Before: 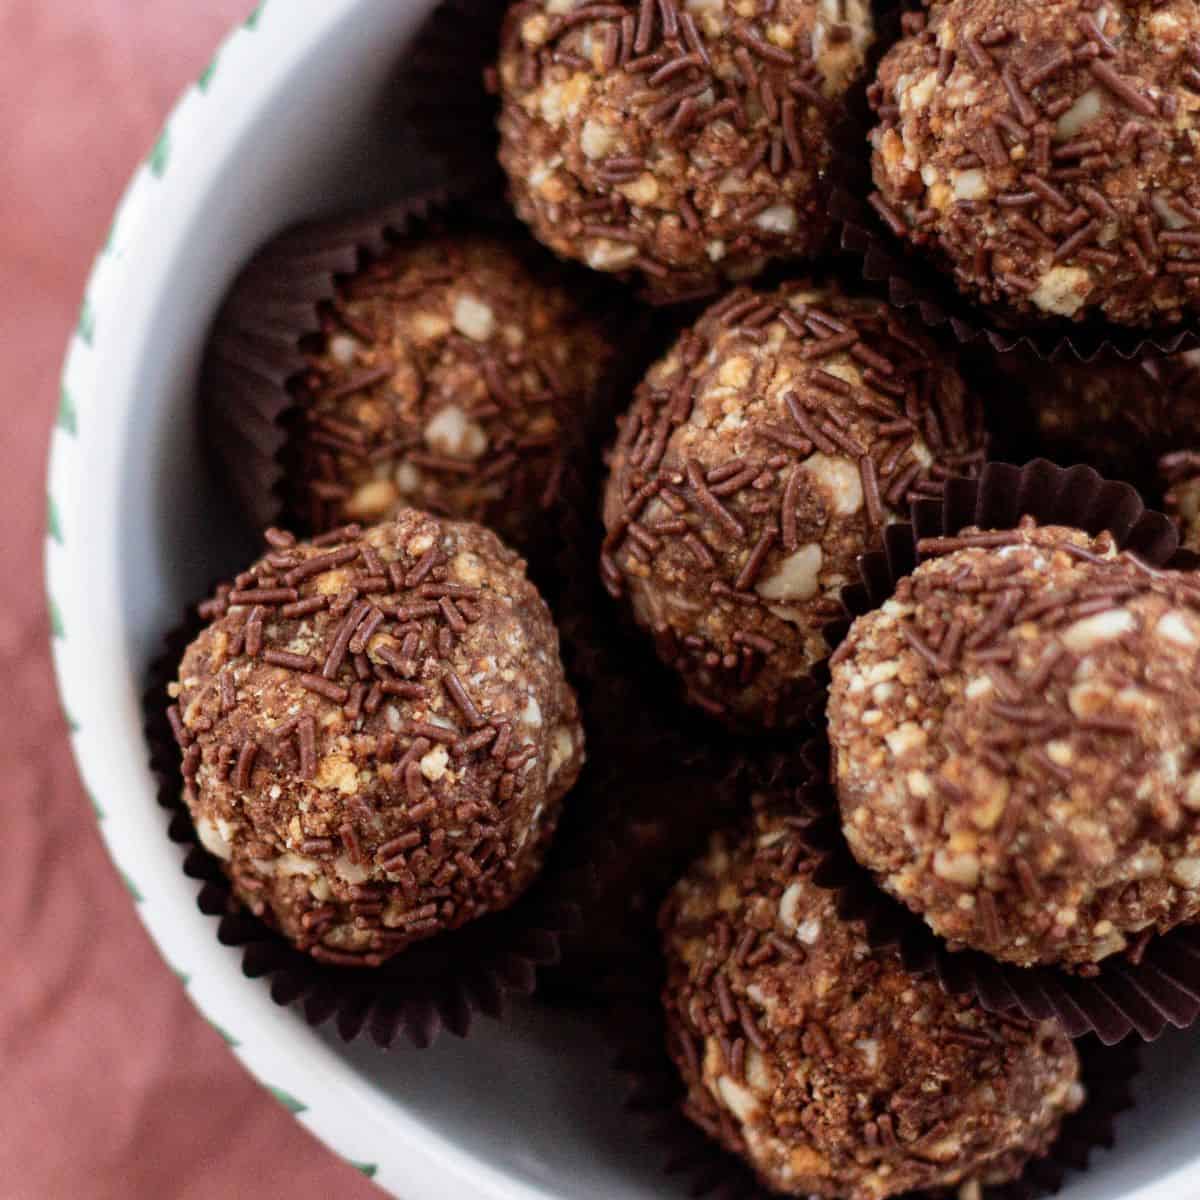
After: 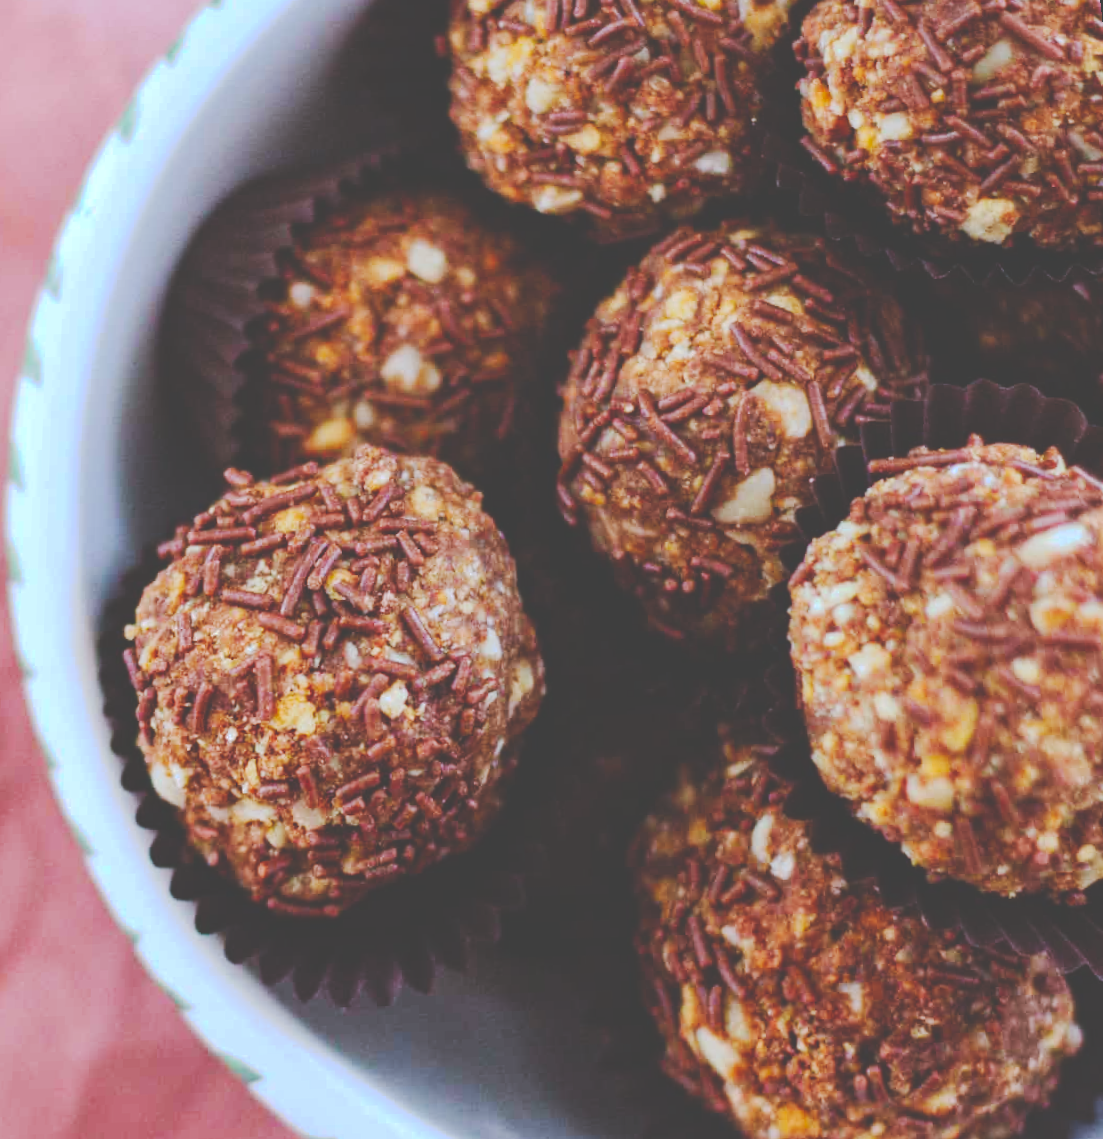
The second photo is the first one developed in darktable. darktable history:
crop and rotate: left 0.614%, top 0.179%, bottom 0.309%
white balance: red 0.924, blue 1.095
color balance rgb: linear chroma grading › global chroma 15%, perceptual saturation grading › global saturation 30%
tone curve: curves: ch0 [(0, 0) (0.003, 0.145) (0.011, 0.148) (0.025, 0.15) (0.044, 0.159) (0.069, 0.16) (0.1, 0.164) (0.136, 0.182) (0.177, 0.213) (0.224, 0.247) (0.277, 0.298) (0.335, 0.37) (0.399, 0.456) (0.468, 0.552) (0.543, 0.641) (0.623, 0.713) (0.709, 0.768) (0.801, 0.825) (0.898, 0.868) (1, 1)], preserve colors none
exposure: black level correction -0.041, exposure 0.064 EV, compensate highlight preservation false
rotate and perspective: rotation -1.68°, lens shift (vertical) -0.146, crop left 0.049, crop right 0.912, crop top 0.032, crop bottom 0.96
